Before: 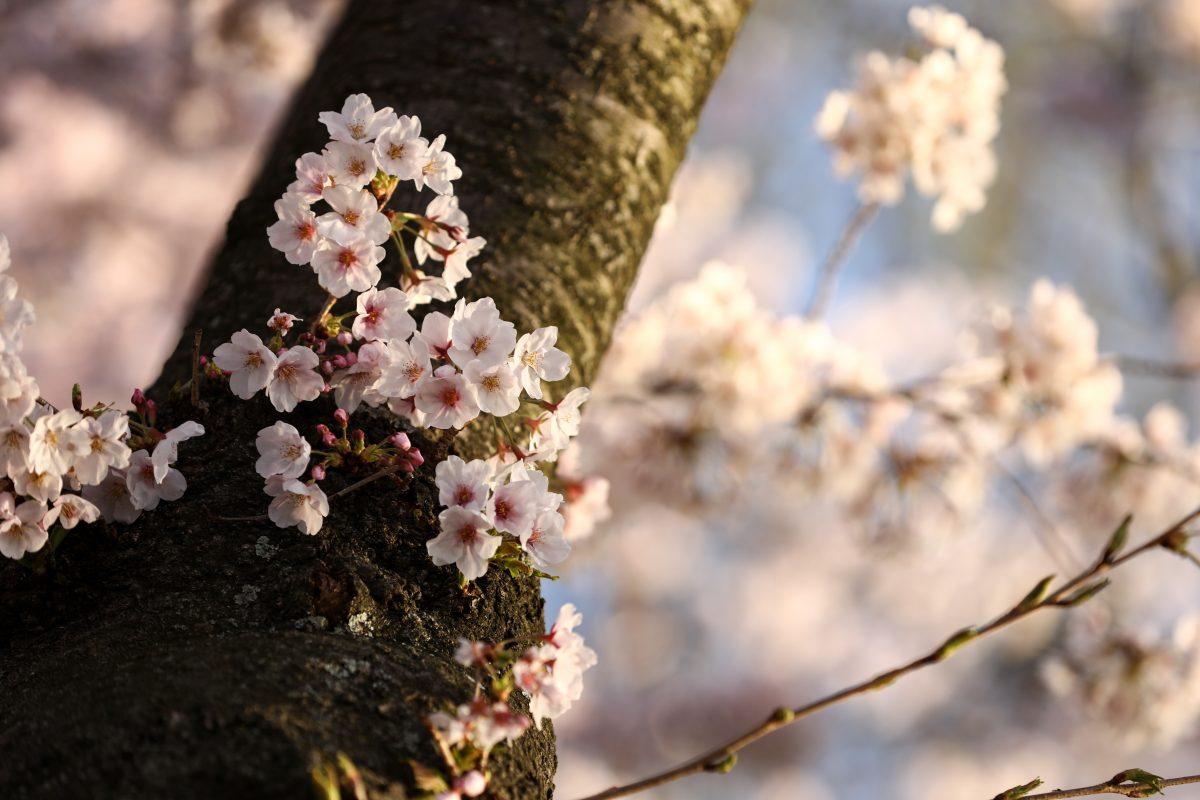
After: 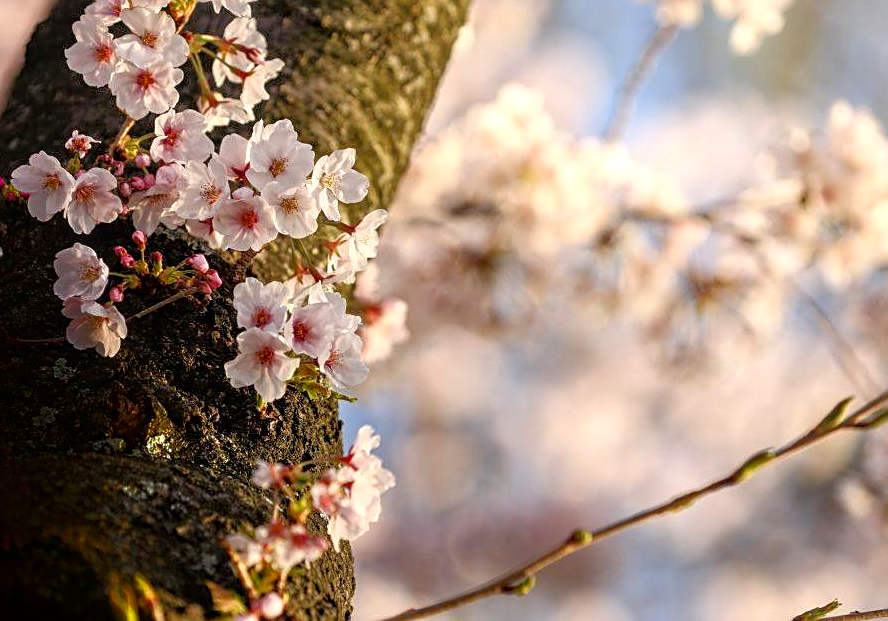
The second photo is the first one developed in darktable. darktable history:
crop: left 16.845%, top 22.369%, right 9.087%
sharpen: amount 0.499
shadows and highlights: shadows -70.56, highlights 35.46, soften with gaussian
tone equalizer: -7 EV 0.147 EV, -6 EV 0.608 EV, -5 EV 1.14 EV, -4 EV 1.33 EV, -3 EV 1.14 EV, -2 EV 0.6 EV, -1 EV 0.146 EV
local contrast: on, module defaults
color correction: highlights b* 0.025, saturation 1.28
contrast brightness saturation: saturation -0.087
